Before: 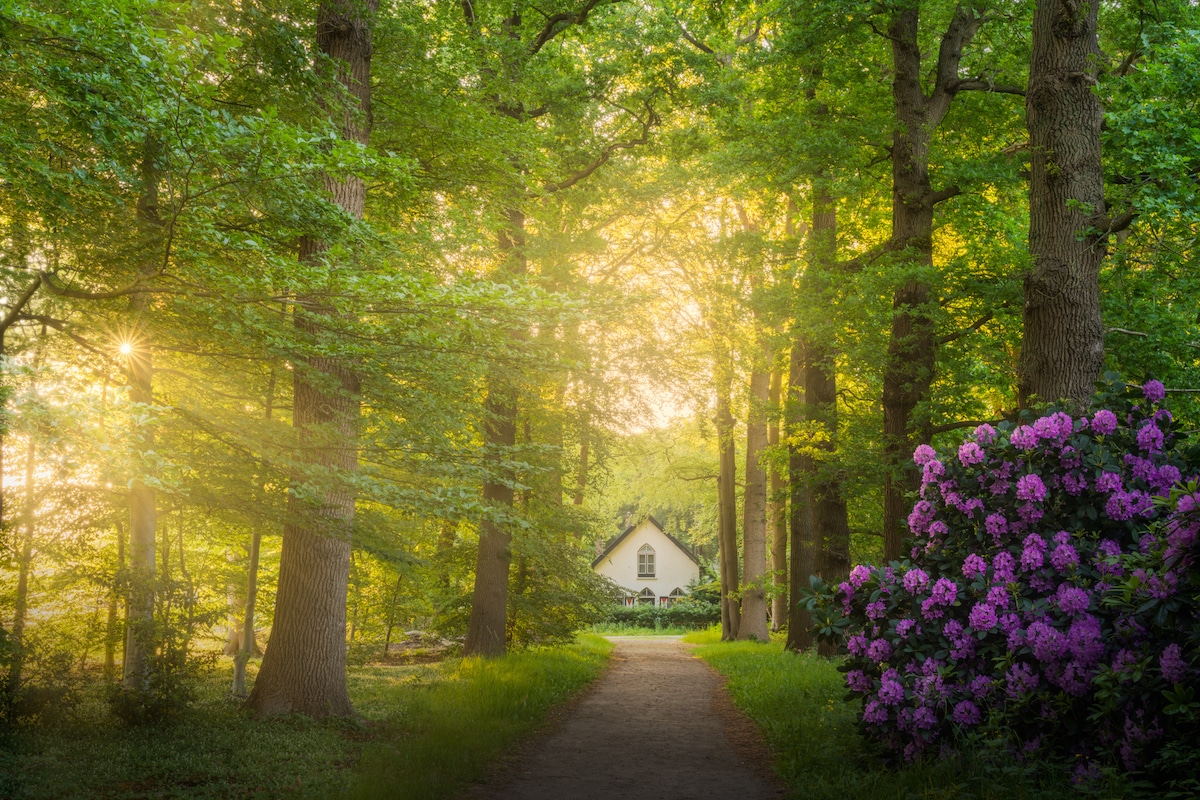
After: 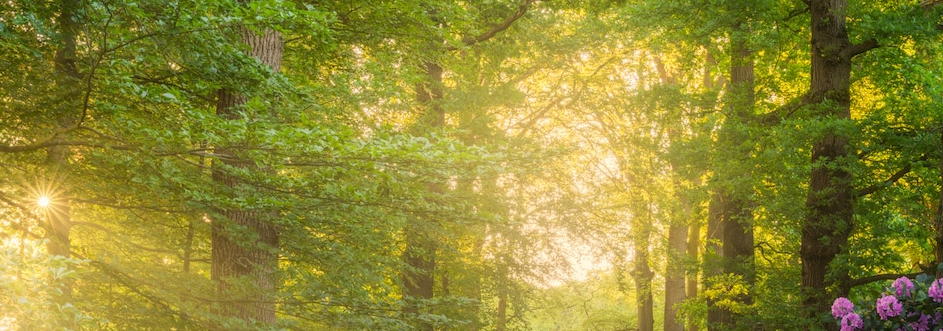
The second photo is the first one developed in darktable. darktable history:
crop: left 6.893%, top 18.438%, right 14.499%, bottom 40.127%
